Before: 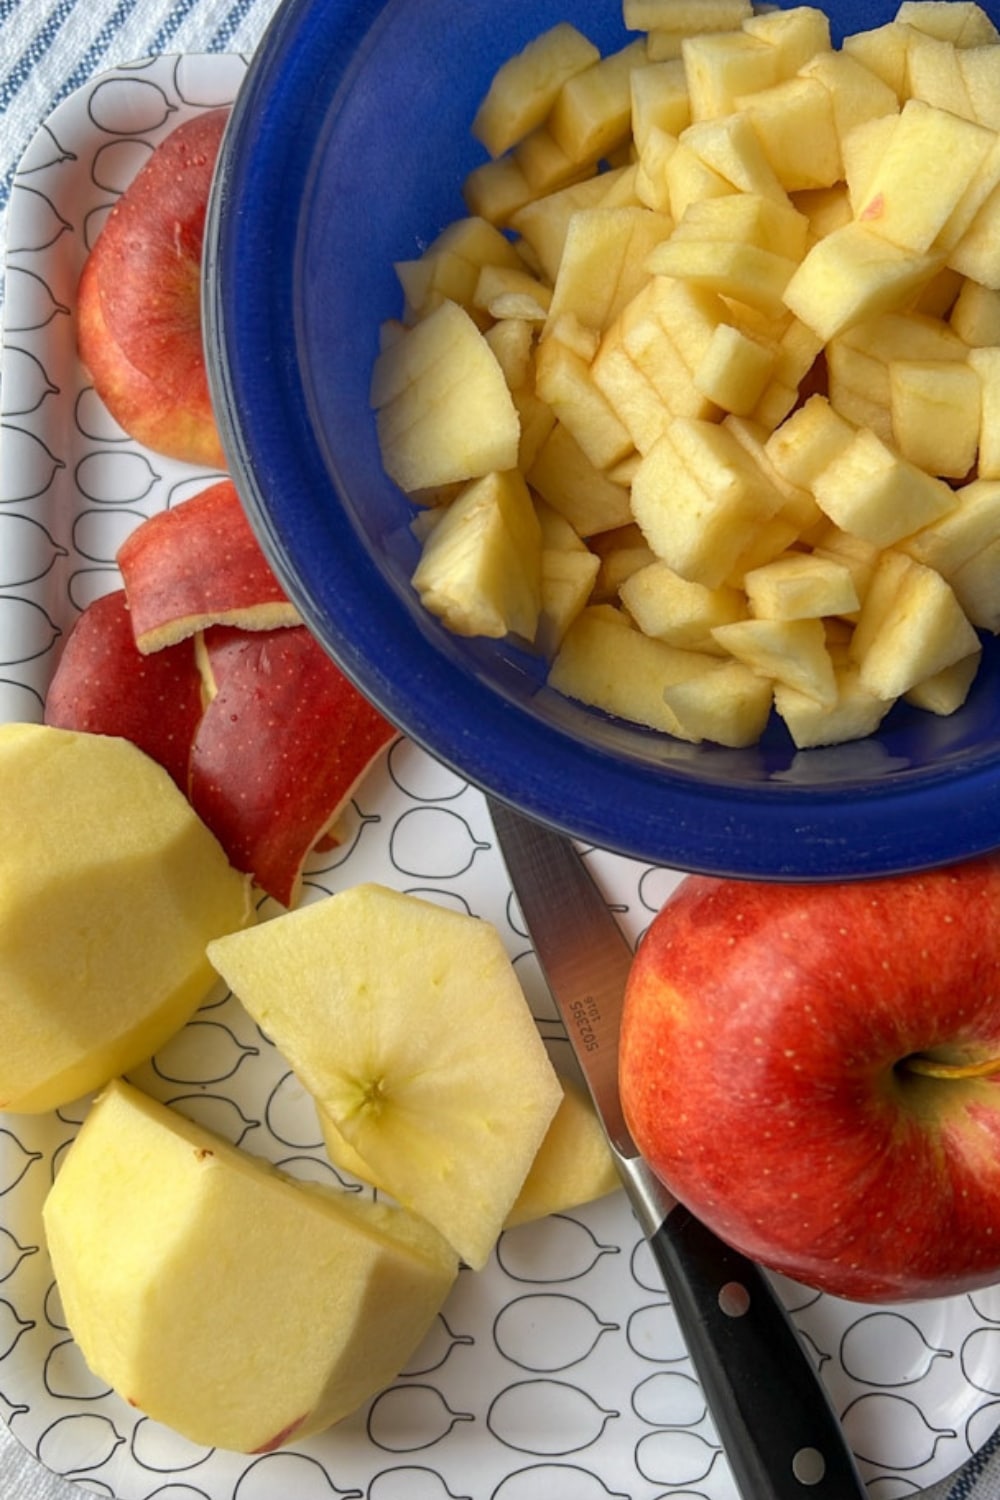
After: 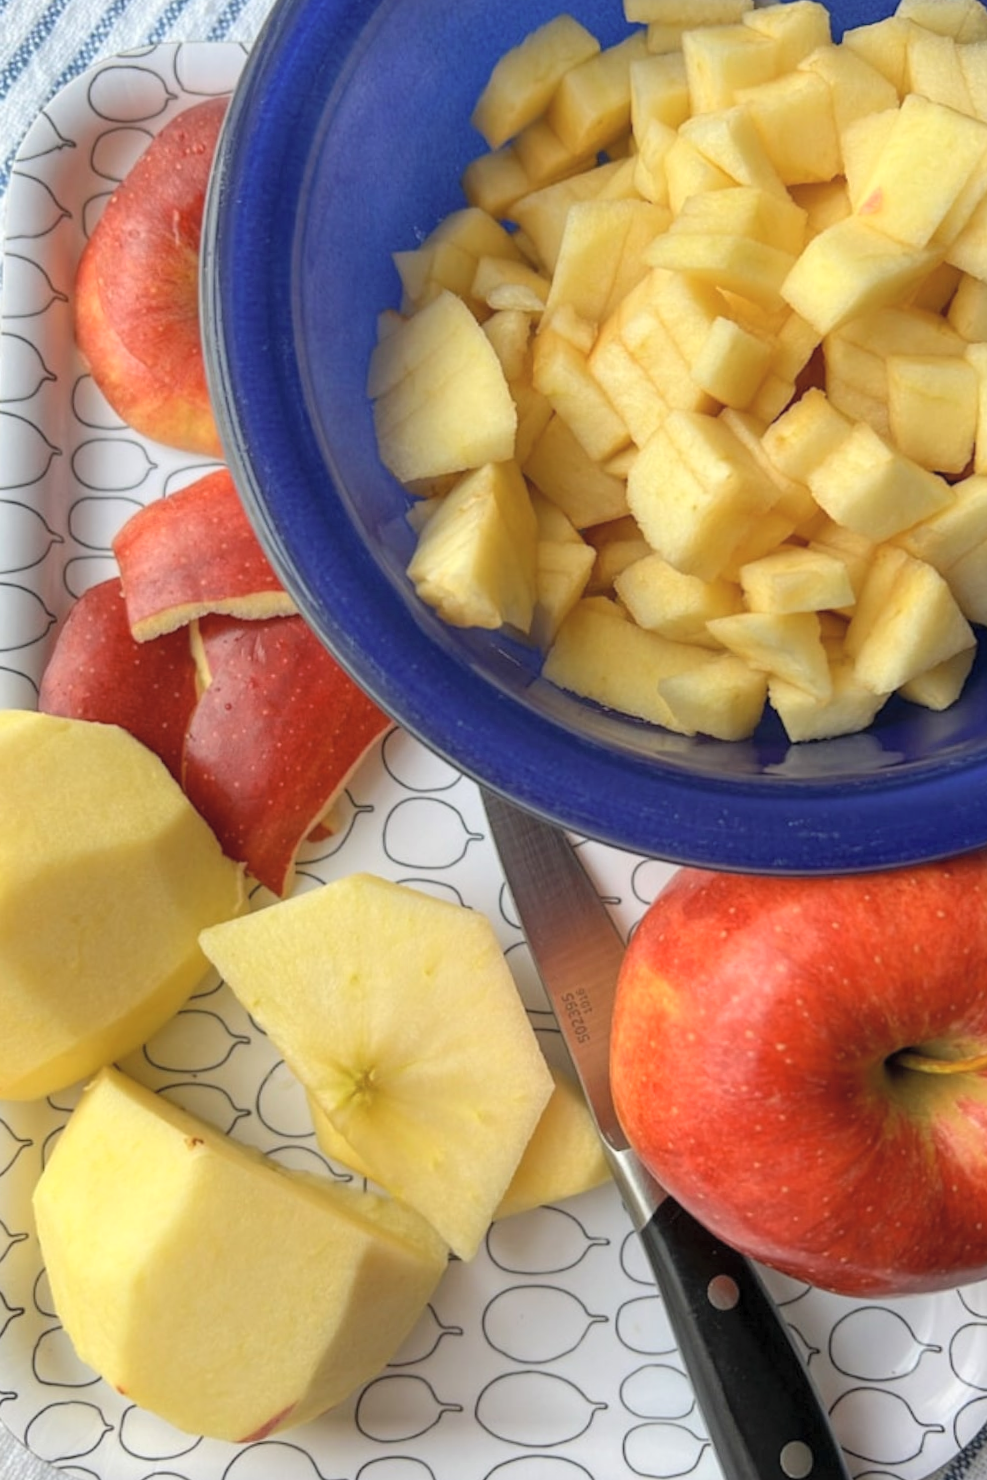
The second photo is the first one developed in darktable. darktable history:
contrast brightness saturation: brightness 0.15
crop and rotate: angle -0.5°
